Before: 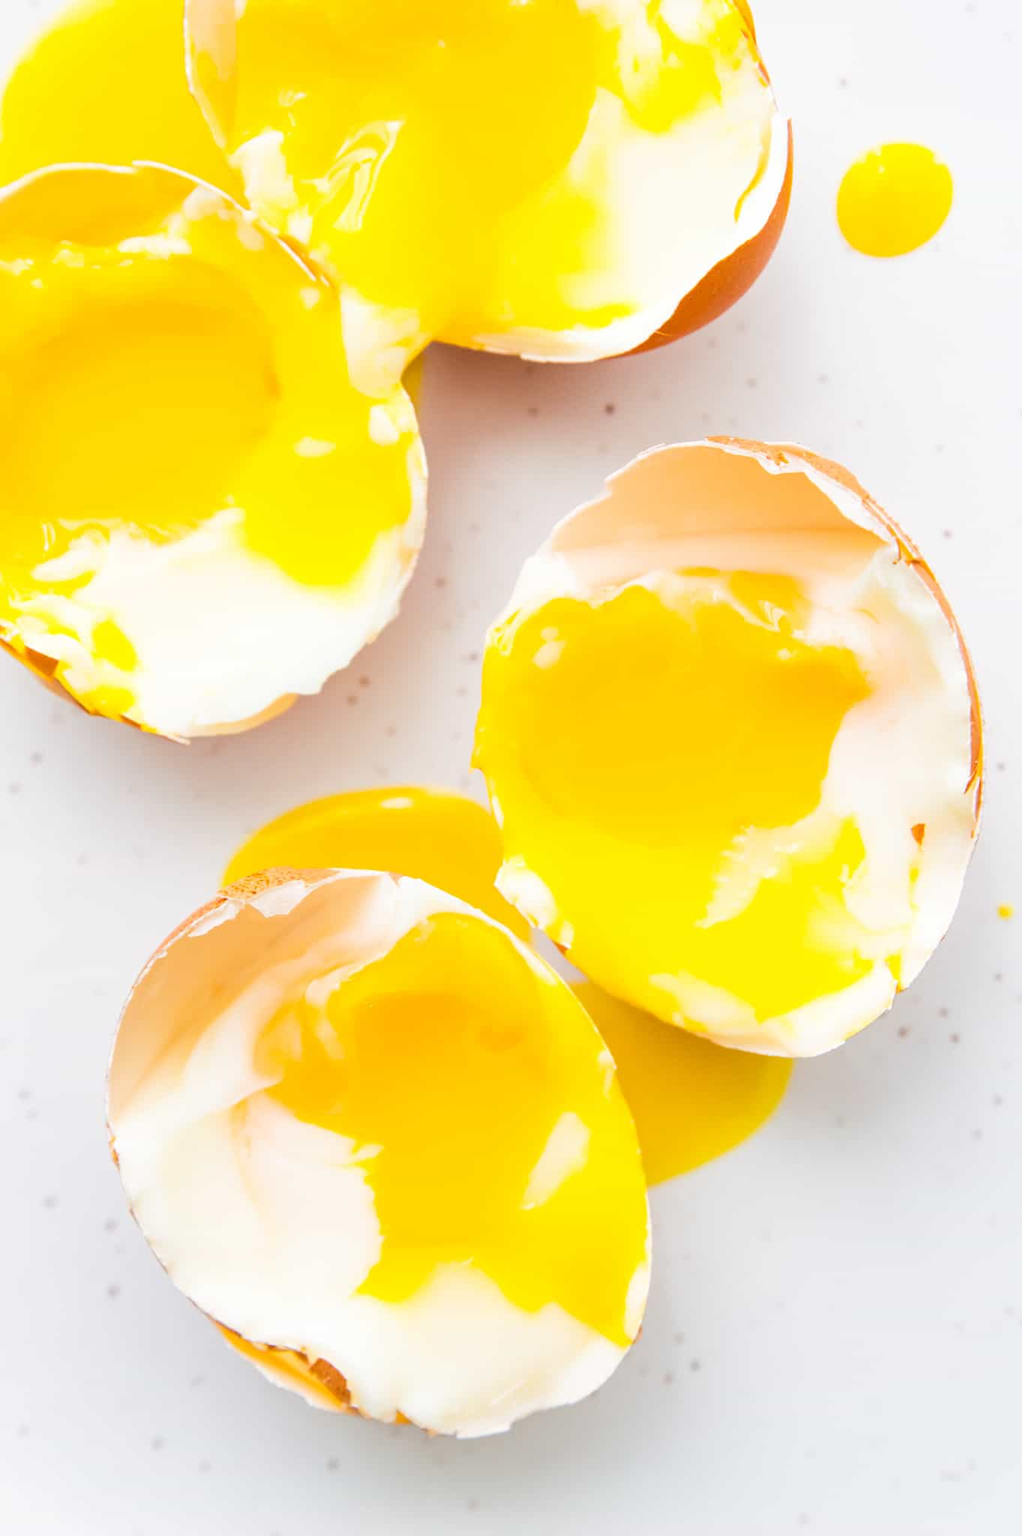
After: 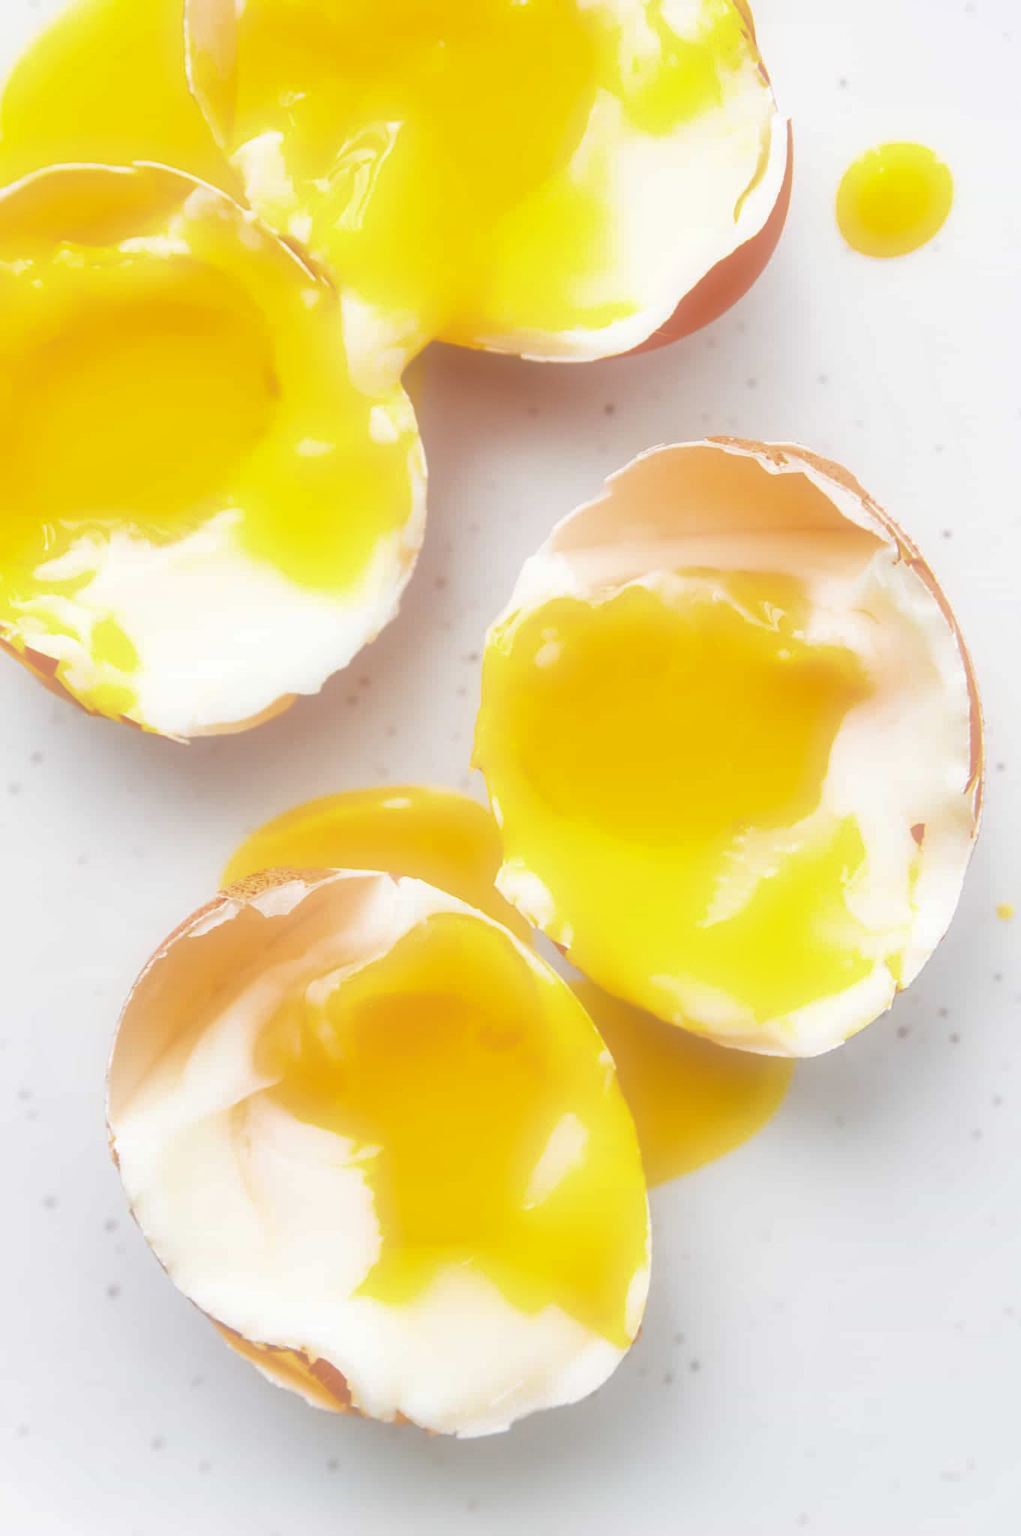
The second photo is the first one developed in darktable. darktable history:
shadows and highlights: on, module defaults
soften: size 60.24%, saturation 65.46%, brightness 0.506 EV, mix 25.7%
